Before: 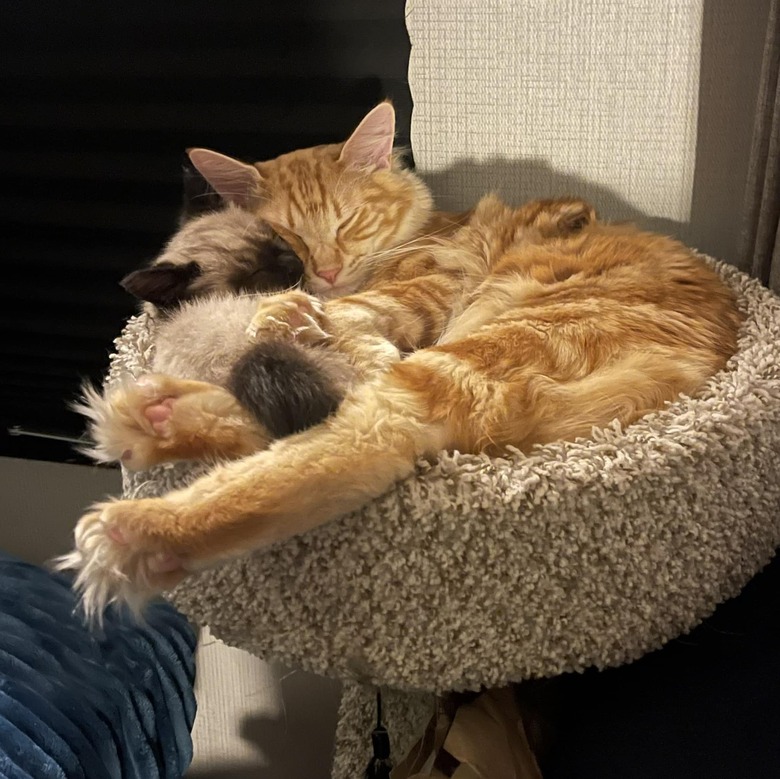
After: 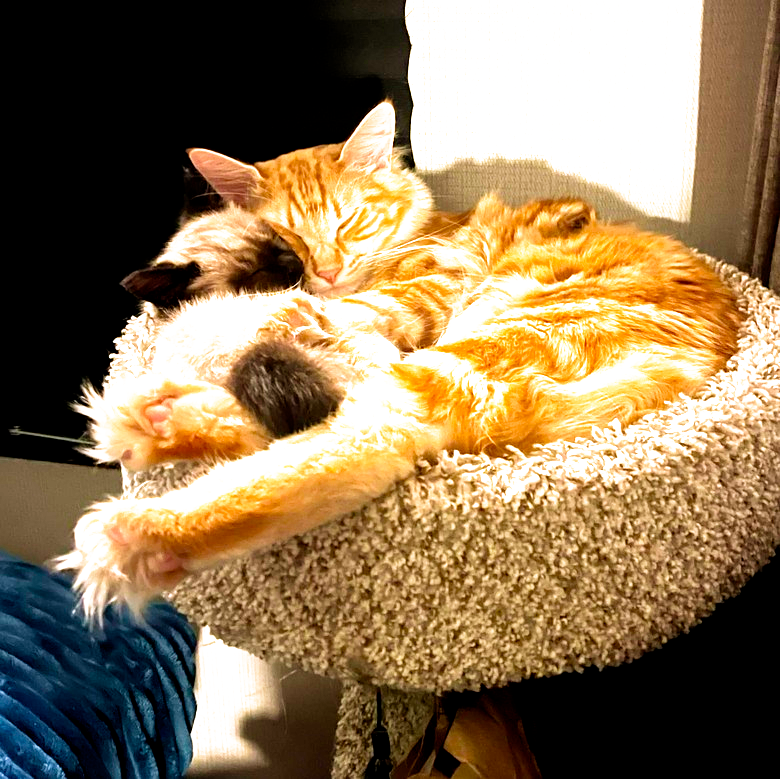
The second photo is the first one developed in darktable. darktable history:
velvia: on, module defaults
exposure: black level correction 0, exposure 1.2 EV, compensate exposure bias true, compensate highlight preservation false
filmic rgb: black relative exposure -5.5 EV, white relative exposure 2.5 EV, threshold 3 EV, target black luminance 0%, hardness 4.51, latitude 67.35%, contrast 1.453, shadows ↔ highlights balance -3.52%, preserve chrominance no, color science v4 (2020), contrast in shadows soft, enable highlight reconstruction true
rgb levels: preserve colors max RGB
